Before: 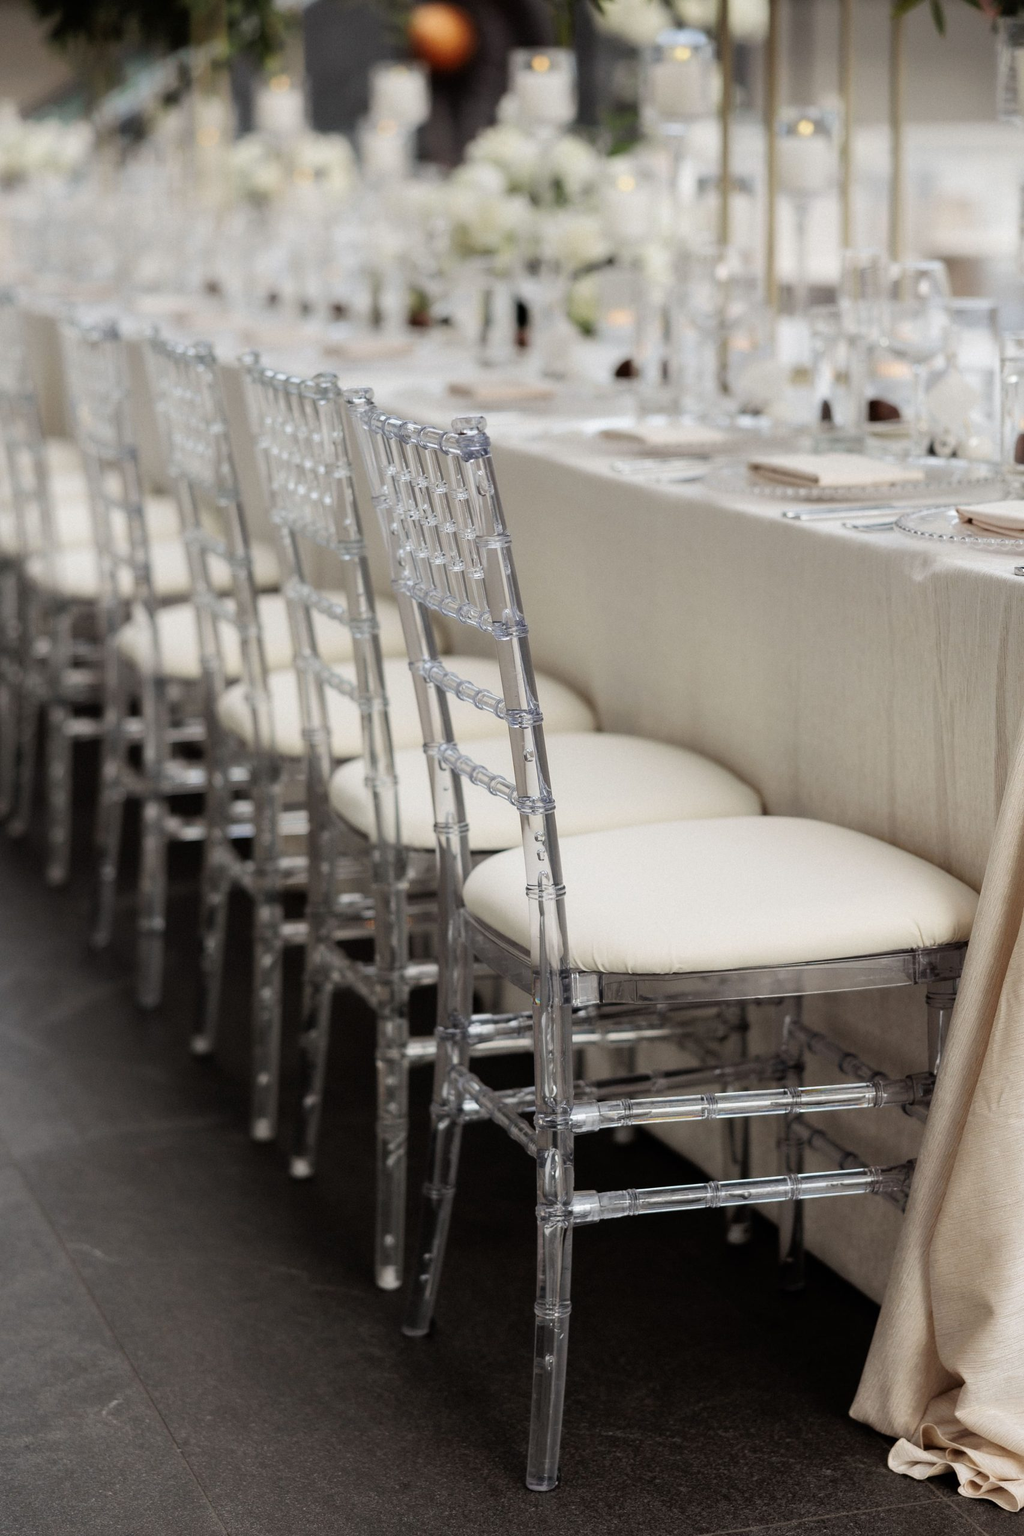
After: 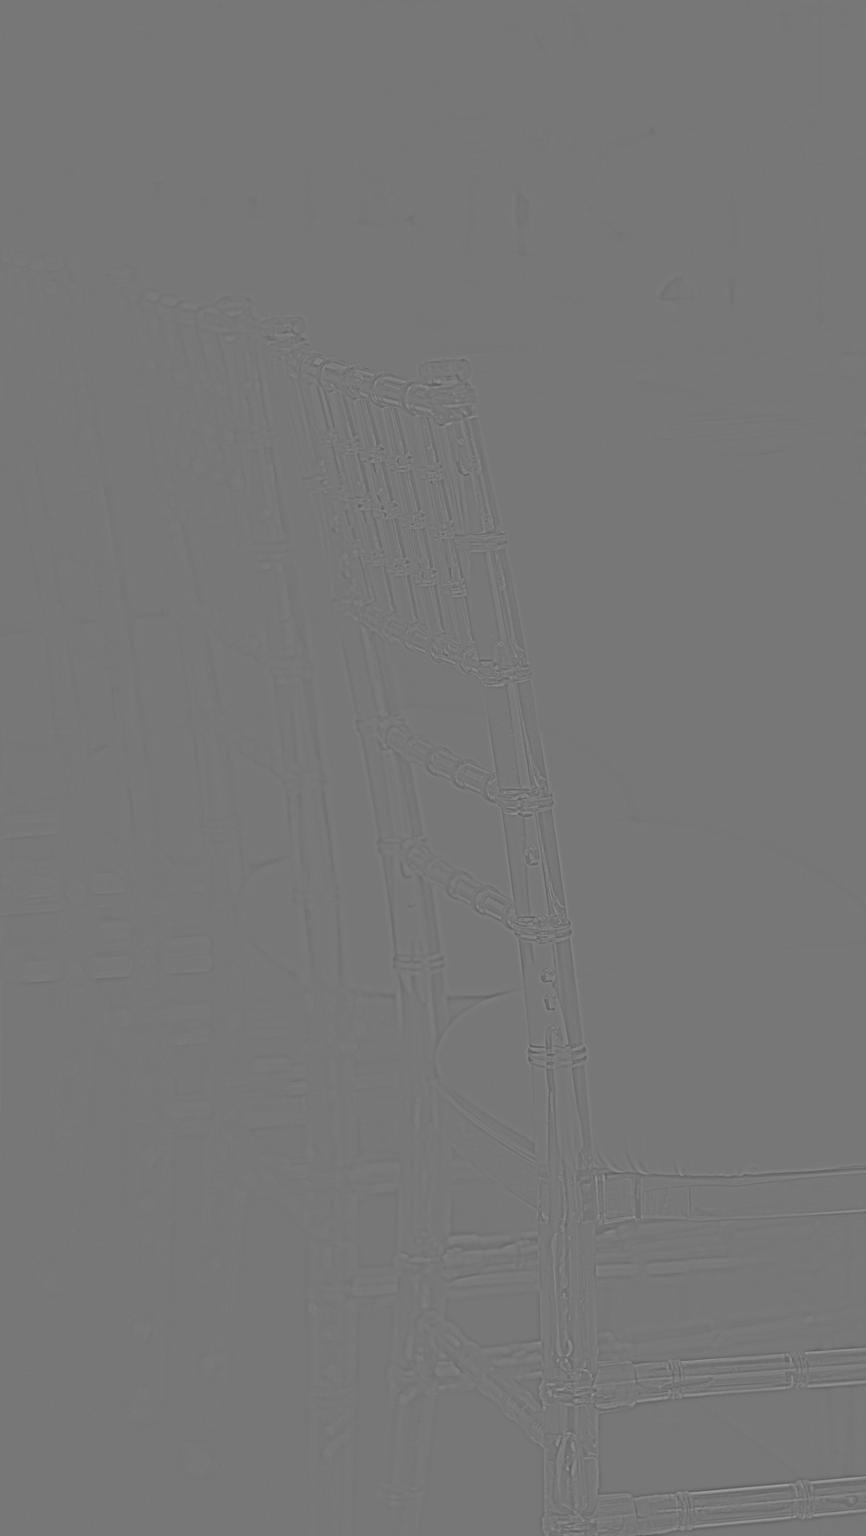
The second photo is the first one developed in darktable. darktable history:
crop: left 16.202%, top 11.208%, right 26.045%, bottom 20.557%
exposure: black level correction -0.001, exposure 0.08 EV, compensate highlight preservation false
shadows and highlights: shadows 43.06, highlights 6.94
highpass: sharpness 5.84%, contrast boost 8.44%
